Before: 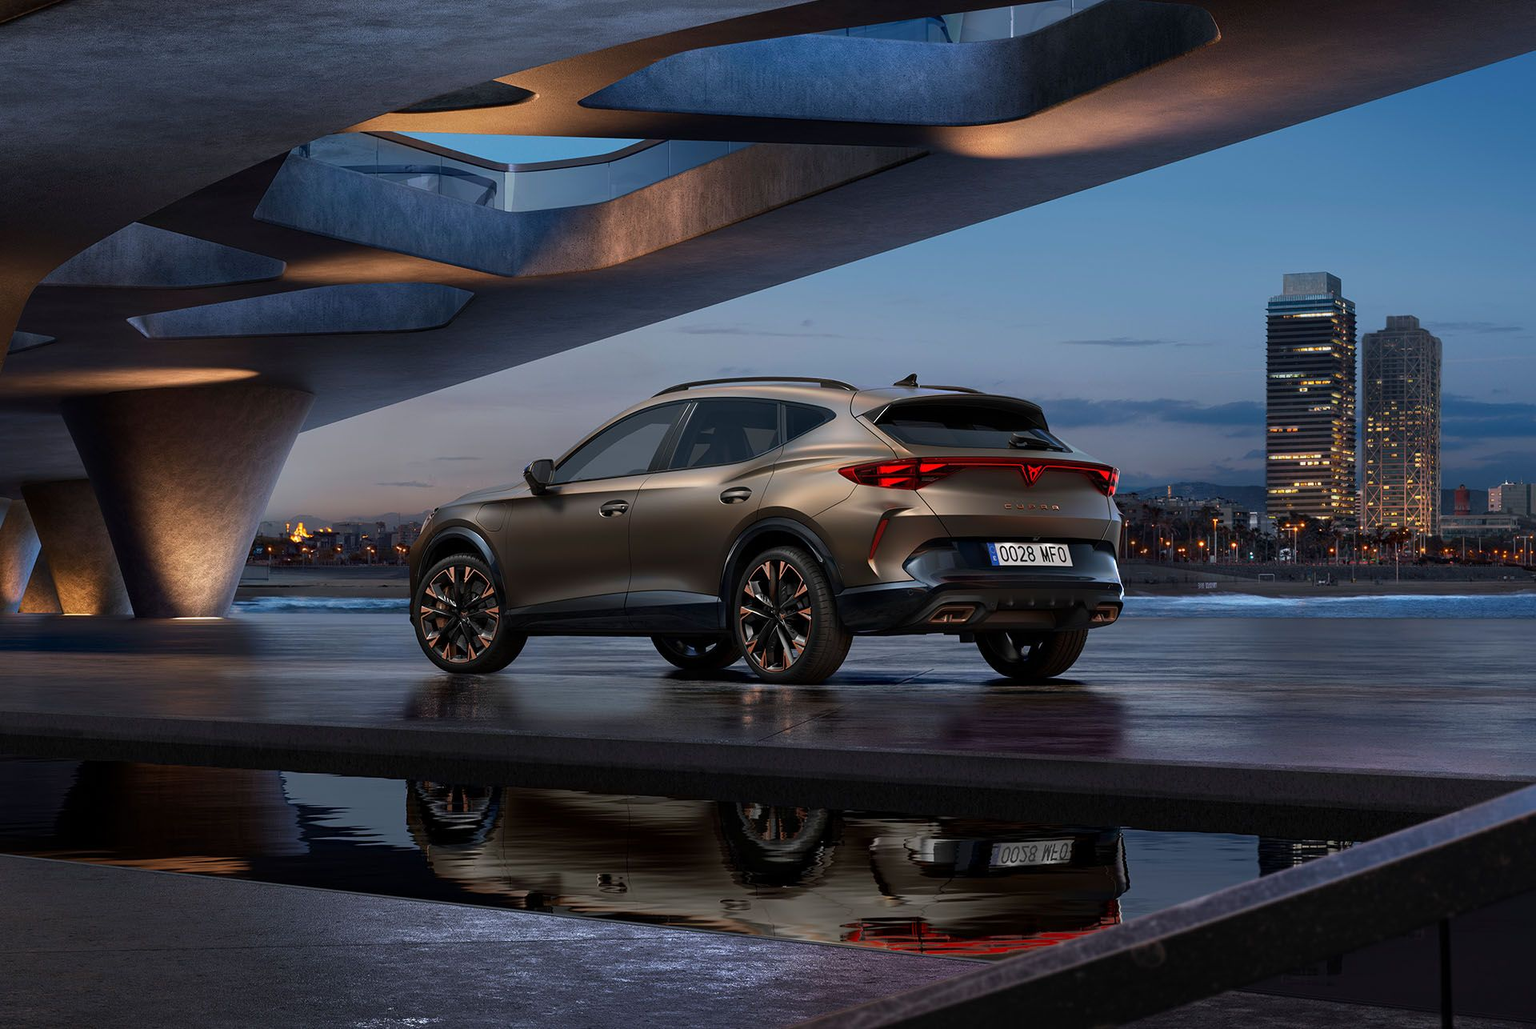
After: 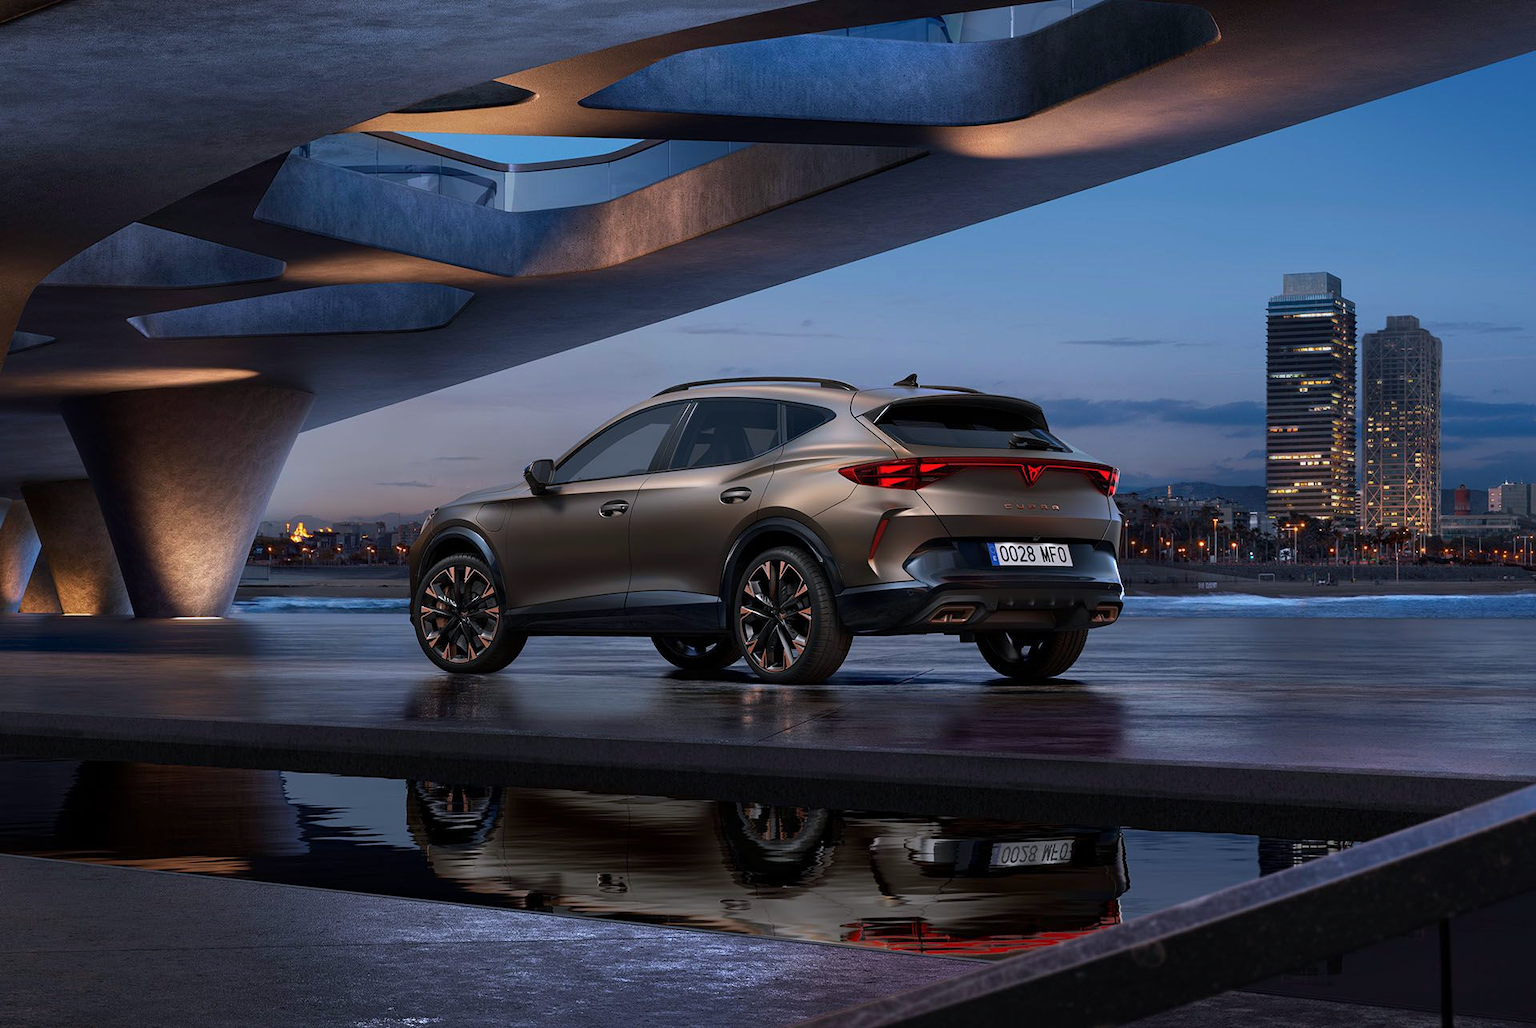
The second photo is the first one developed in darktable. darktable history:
color calibration: gray › normalize channels true, illuminant as shot in camera, x 0.358, y 0.373, temperature 4628.91 K, gamut compression 0.029
